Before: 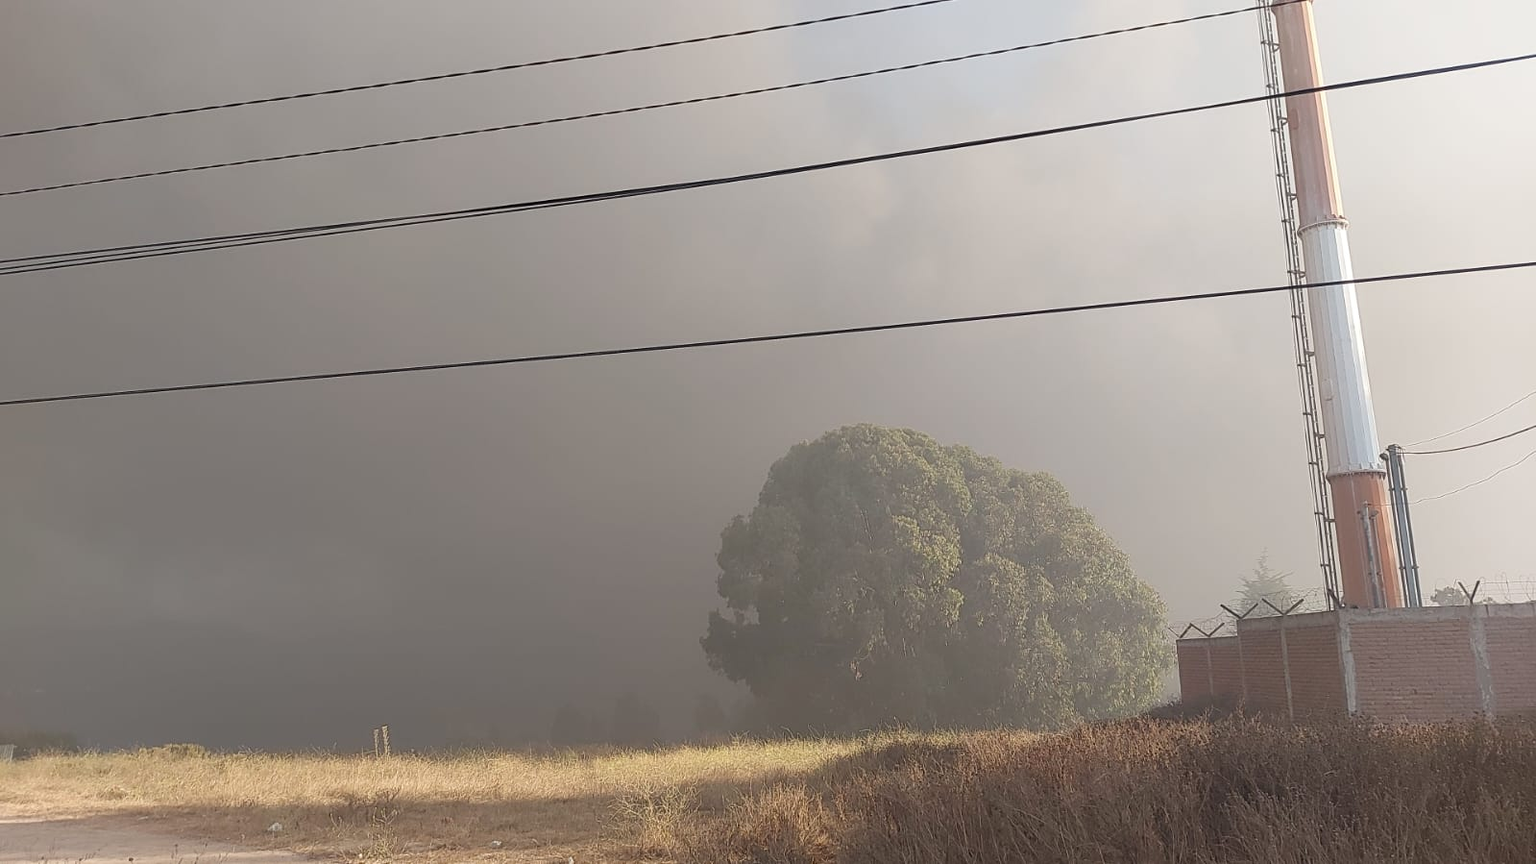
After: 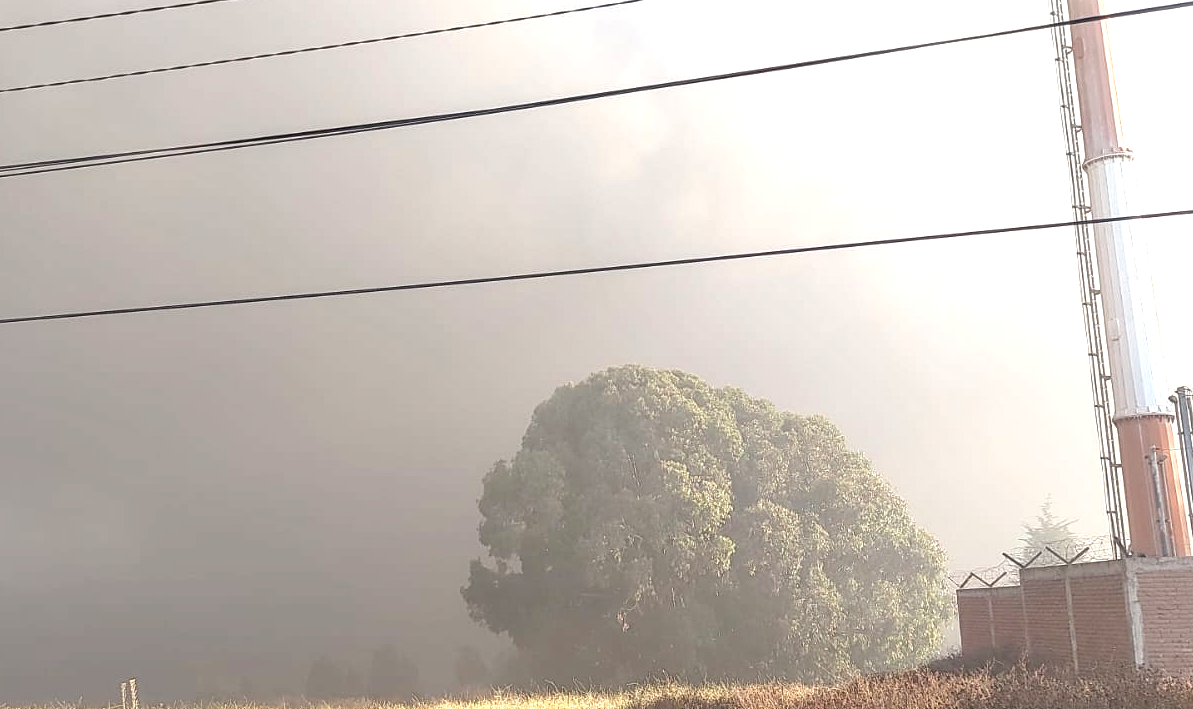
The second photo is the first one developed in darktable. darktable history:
crop: left 16.771%, top 8.516%, right 8.562%, bottom 12.557%
local contrast: on, module defaults
exposure: exposure 0.944 EV, compensate exposure bias true, compensate highlight preservation false
